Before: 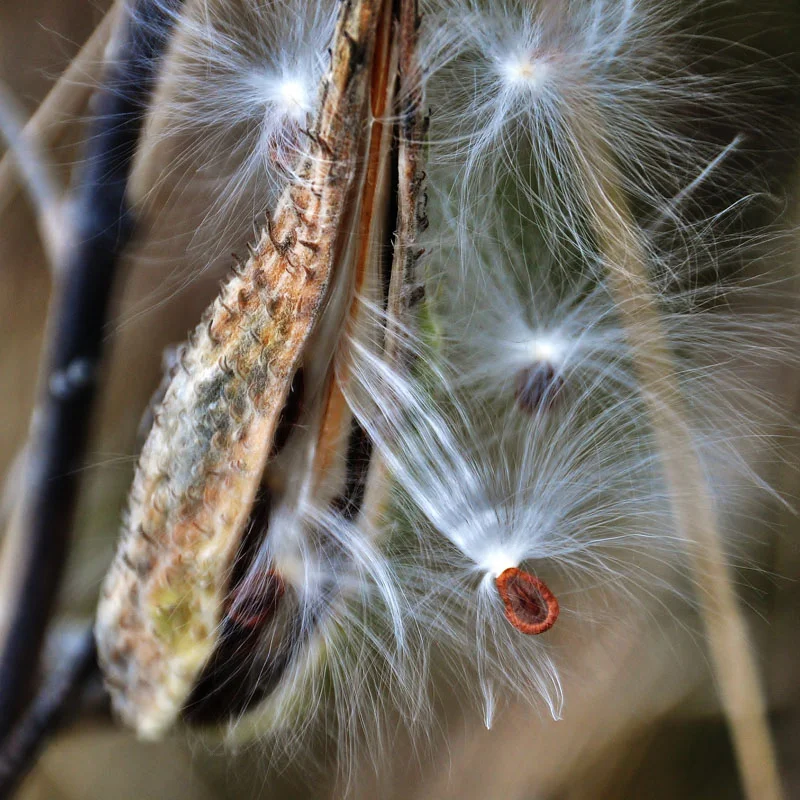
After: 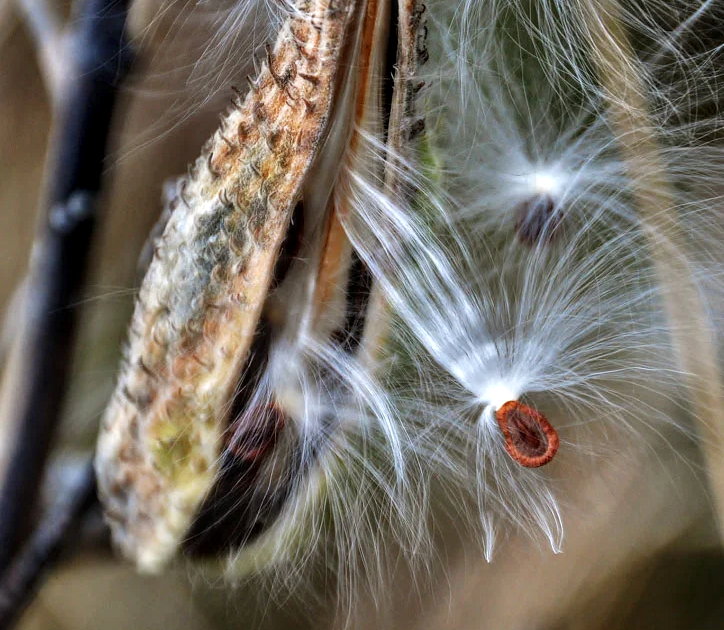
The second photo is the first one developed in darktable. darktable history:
local contrast: on, module defaults
crop: top 20.916%, right 9.437%, bottom 0.316%
tone equalizer: on, module defaults
